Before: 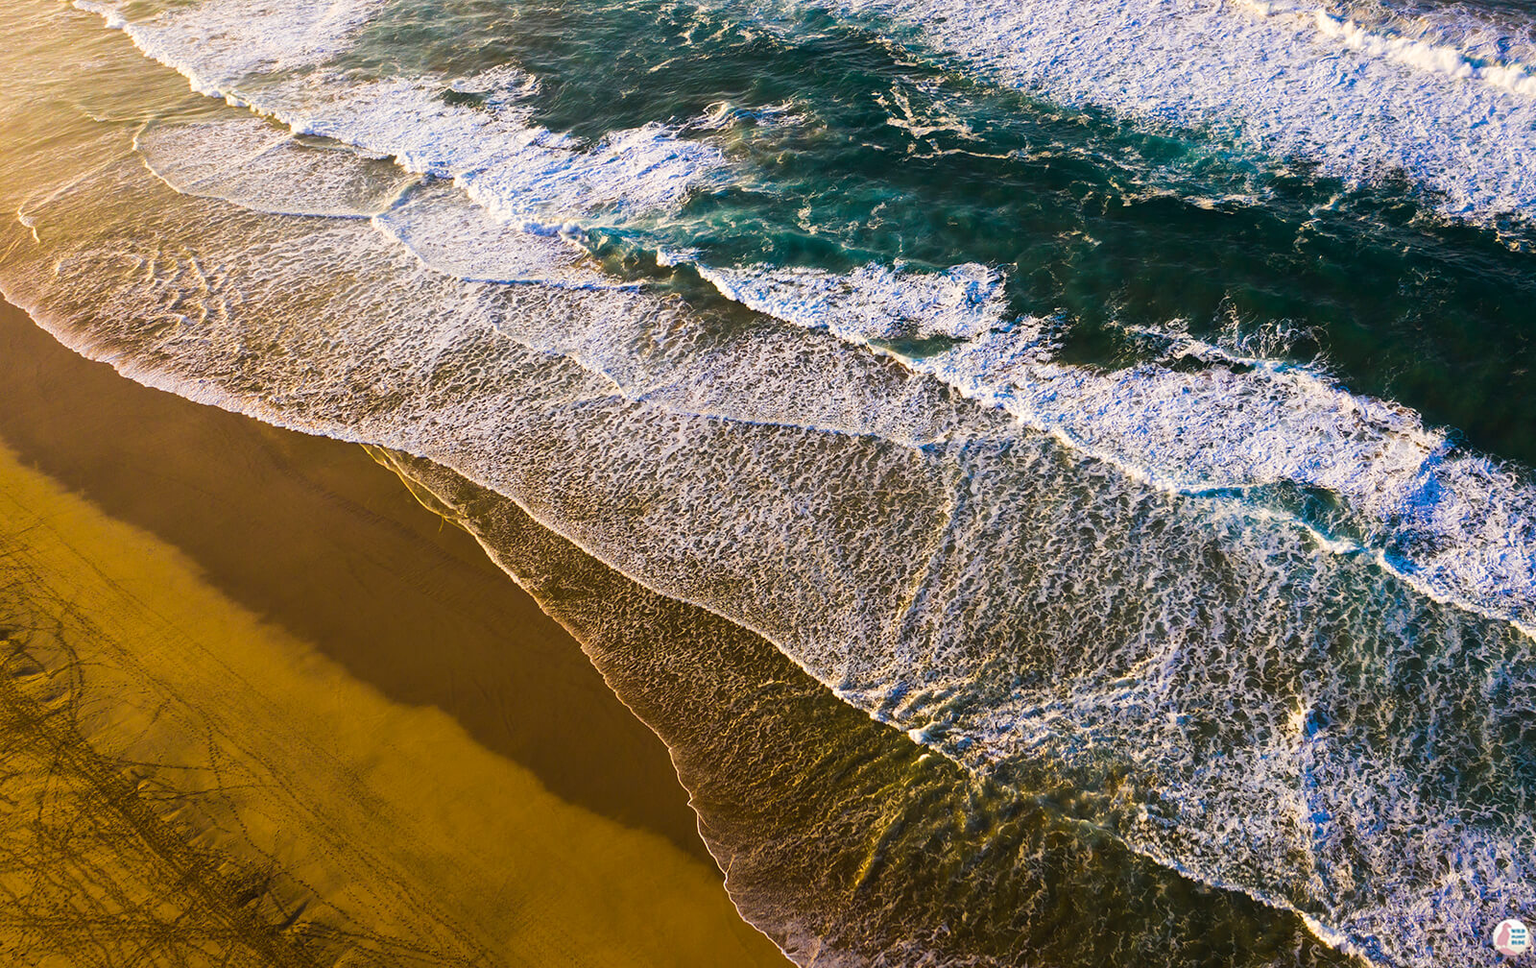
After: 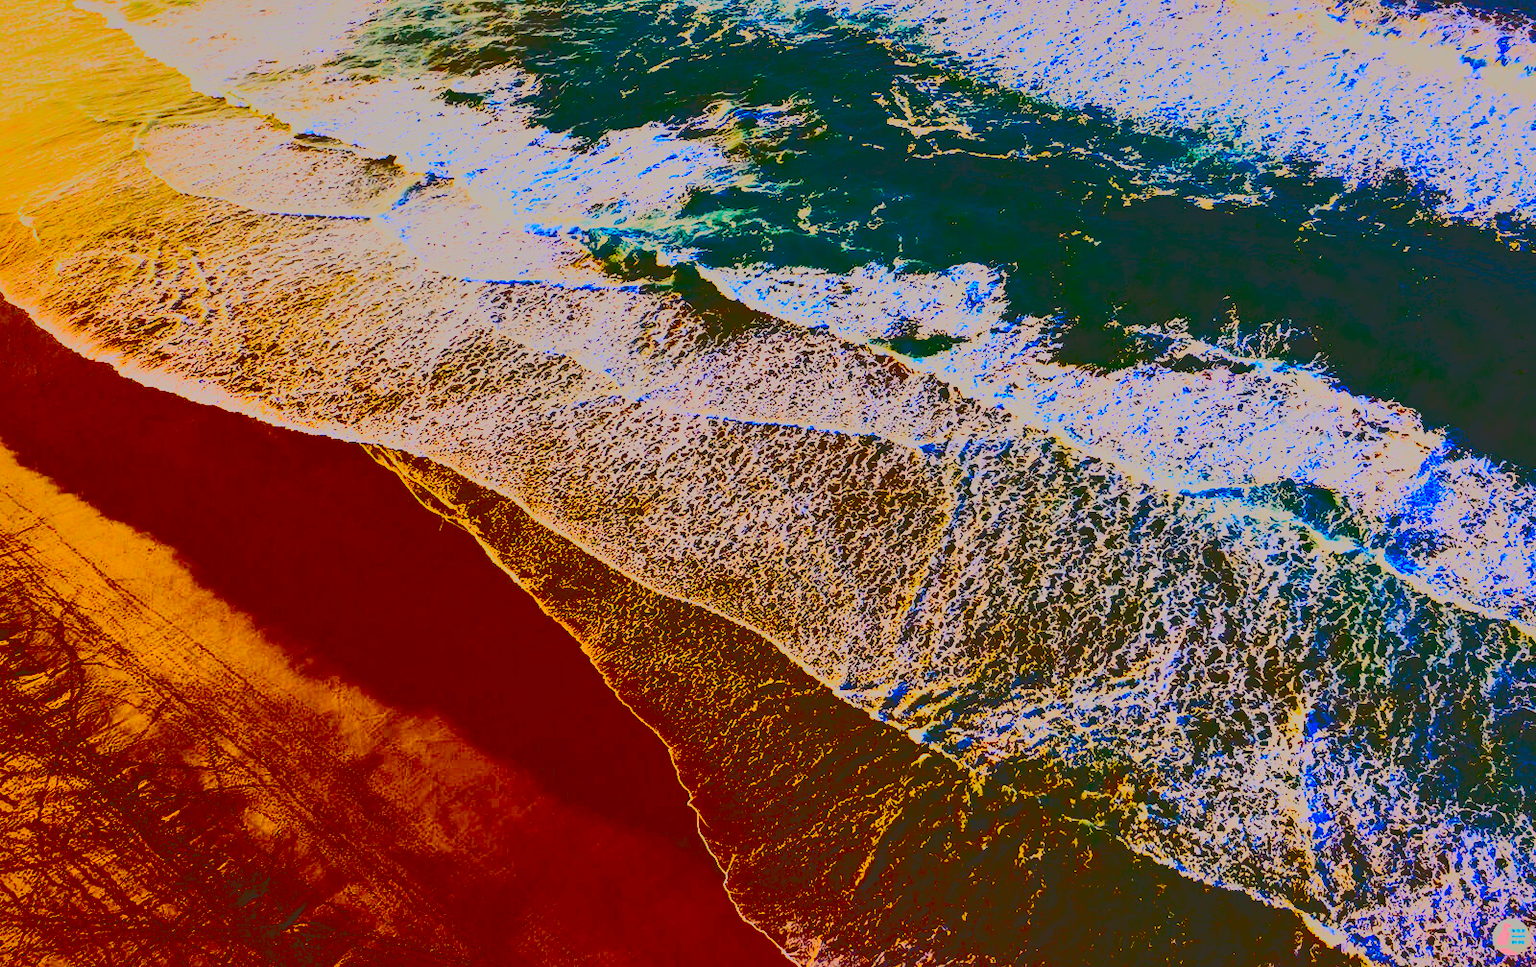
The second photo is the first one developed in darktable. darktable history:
shadows and highlights: shadows 39.52, highlights -59.76
color correction: highlights a* -0.998, highlights b* 4.61, shadows a* 3.61
tone curve: curves: ch0 [(0, 0.148) (0.191, 0.225) (0.712, 0.695) (0.864, 0.797) (1, 0.839)], color space Lab, independent channels, preserve colors none
base curve: curves: ch0 [(0, 0) (0.036, 0.025) (0.121, 0.166) (0.206, 0.329) (0.605, 0.79) (1, 1)], preserve colors none
contrast brightness saturation: contrast 0.775, brightness -0.985, saturation 0.991
